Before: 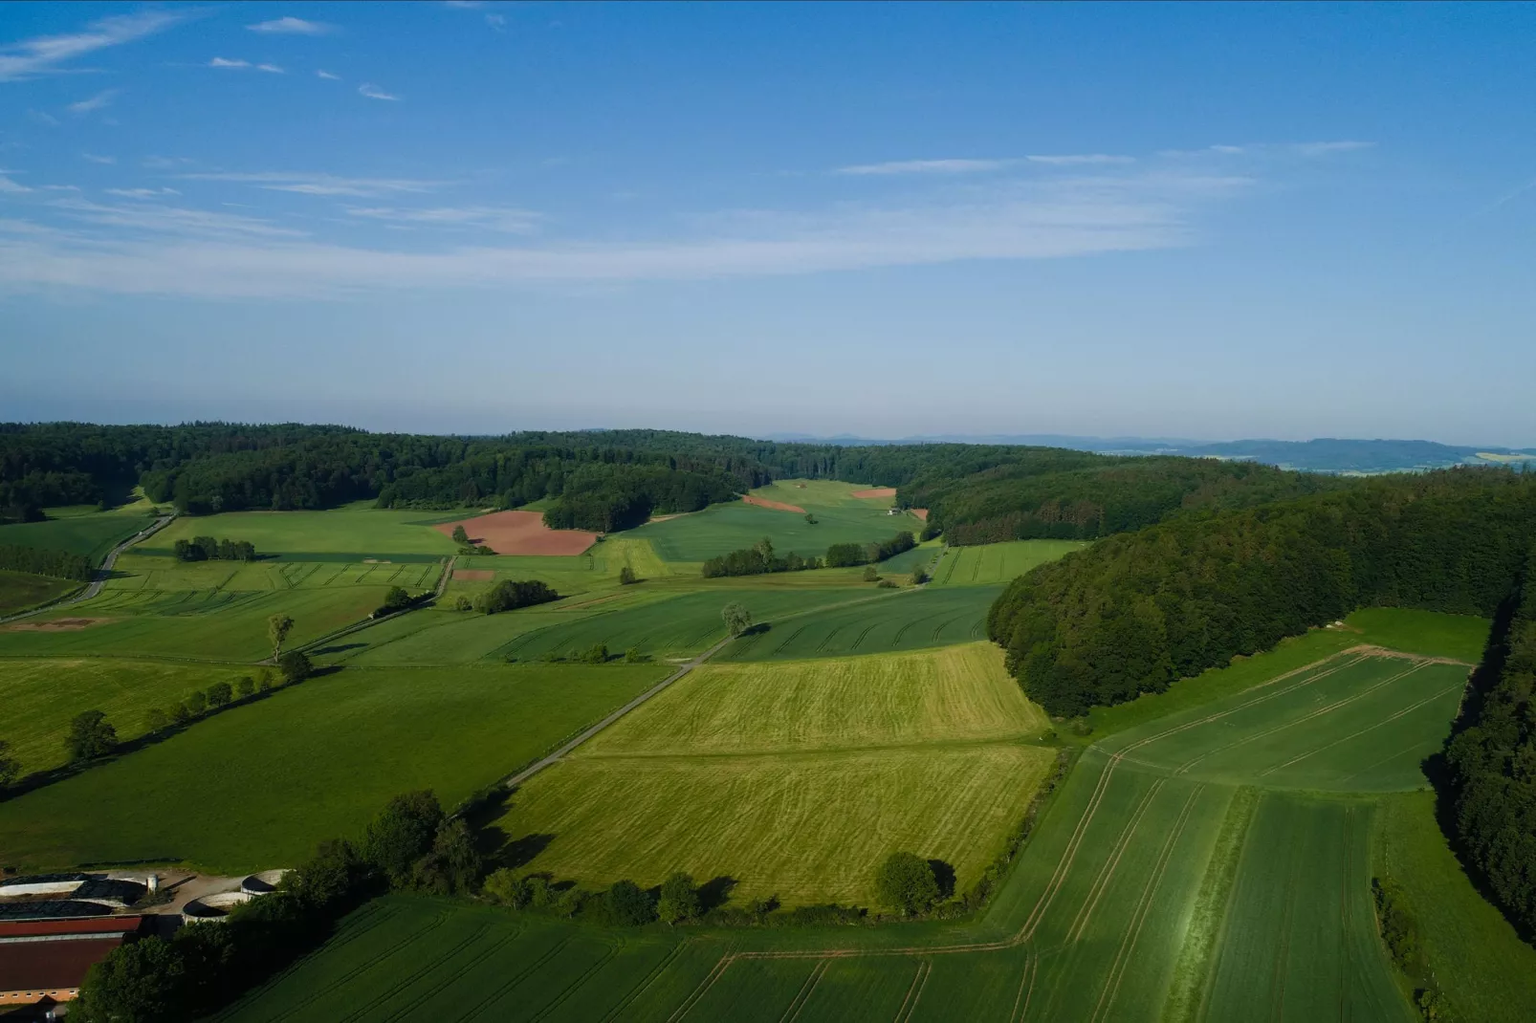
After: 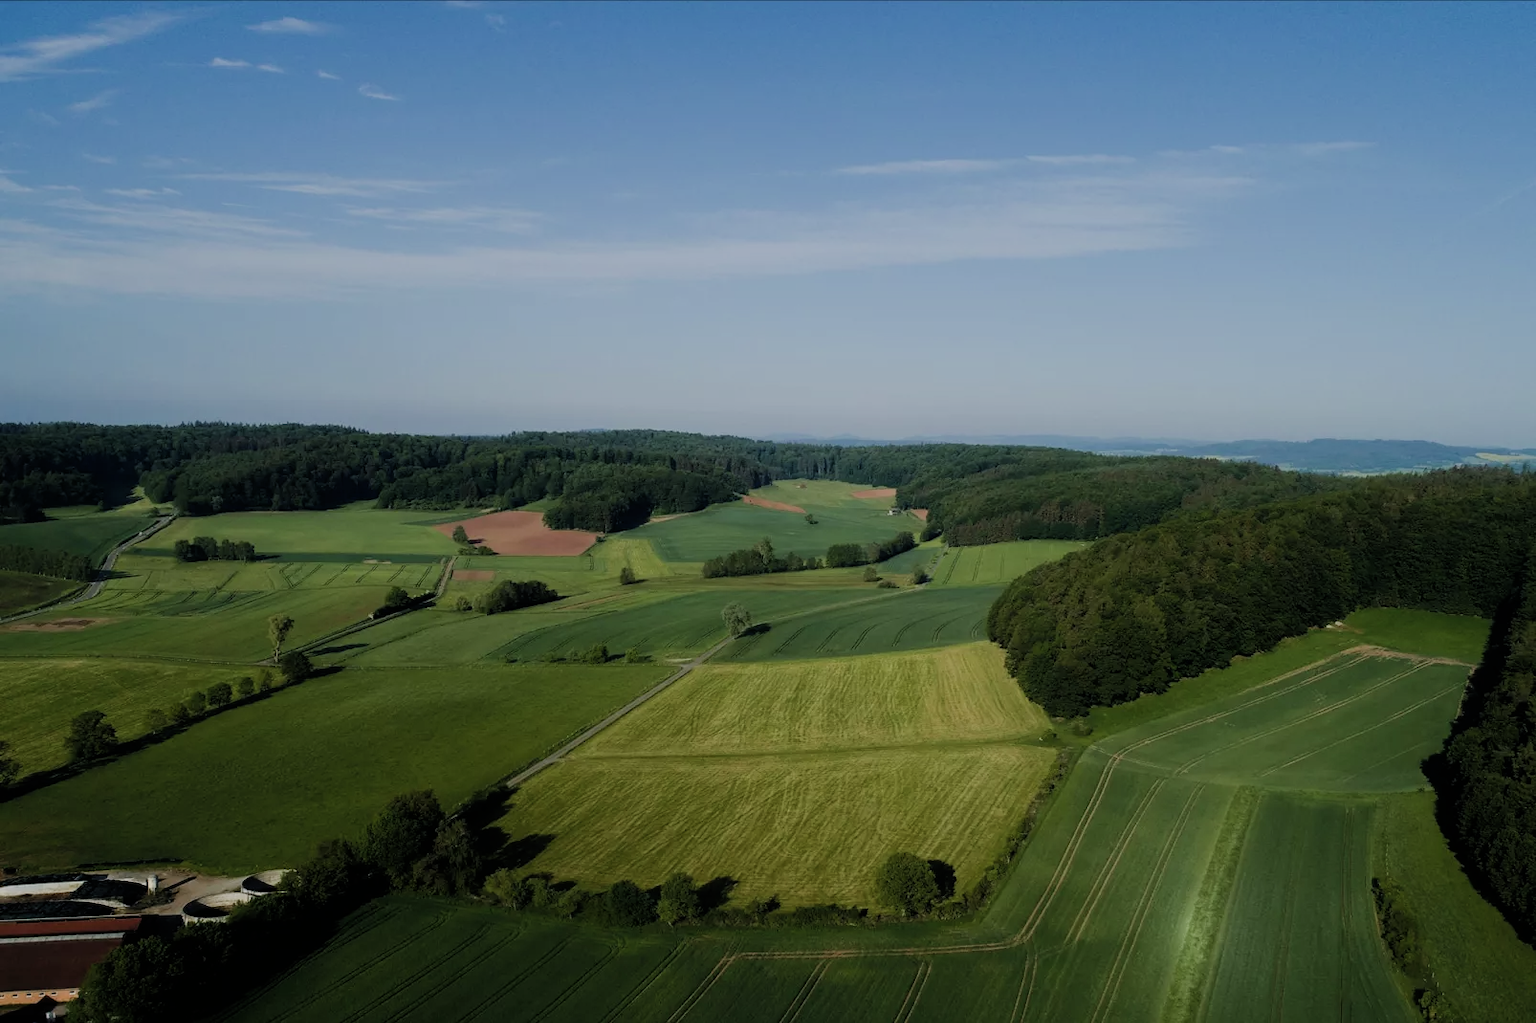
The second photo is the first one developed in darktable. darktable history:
color correction: highlights b* -0.026, saturation 0.859
filmic rgb: black relative exposure -7.65 EV, white relative exposure 4.56 EV, hardness 3.61
